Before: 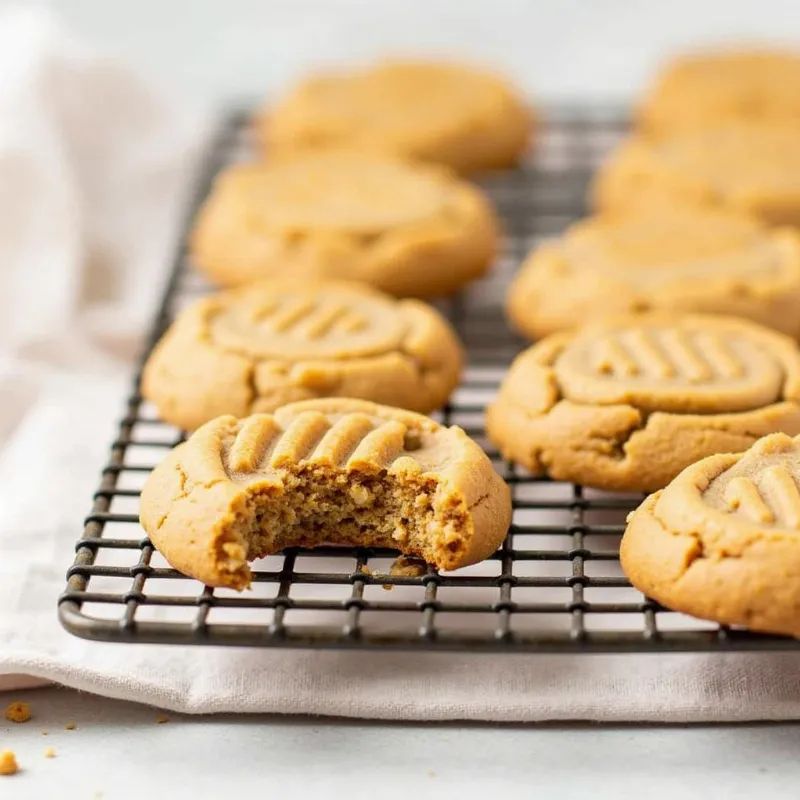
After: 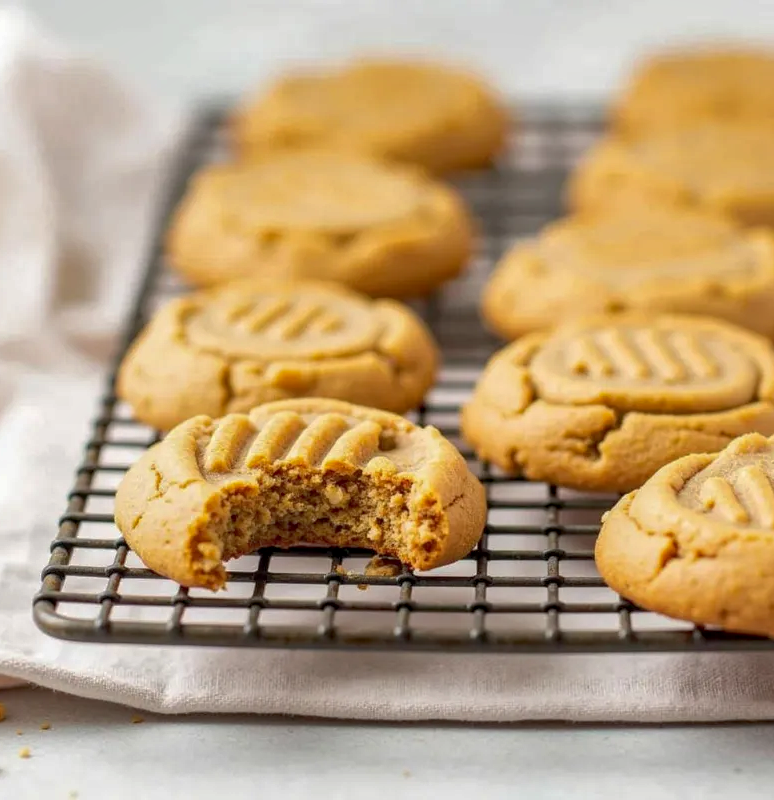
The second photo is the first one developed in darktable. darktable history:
crop and rotate: left 3.238%
shadows and highlights: on, module defaults
local contrast: on, module defaults
